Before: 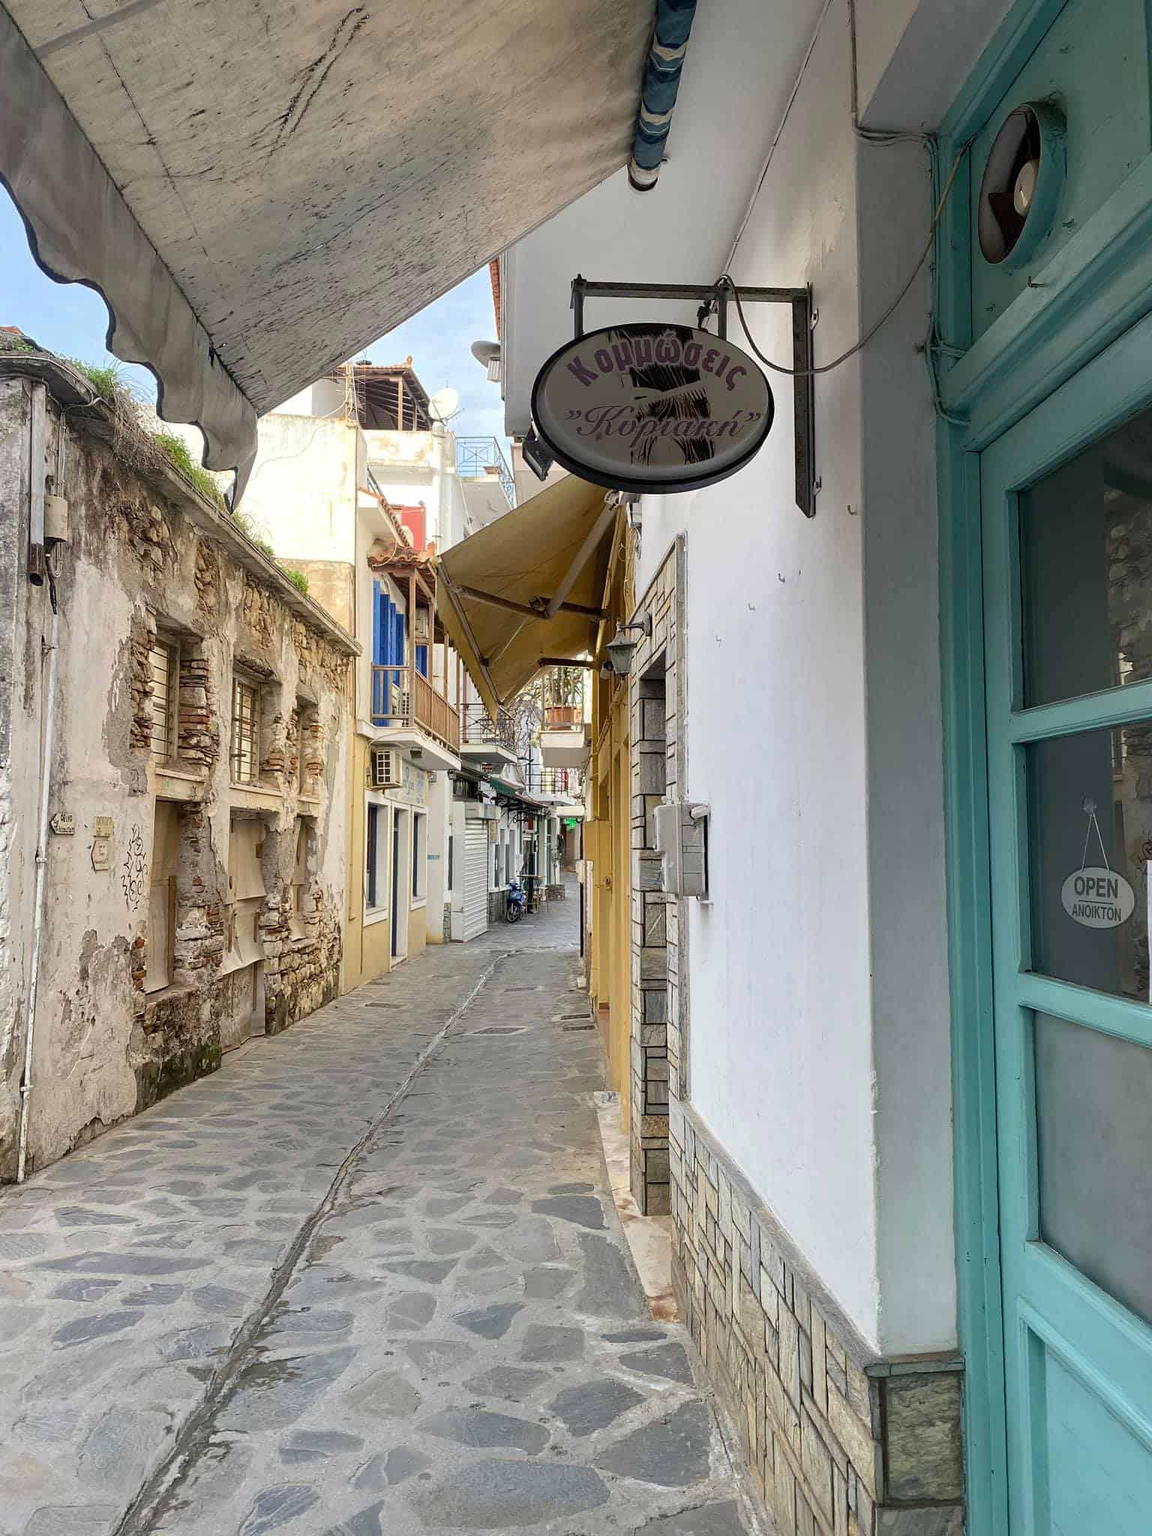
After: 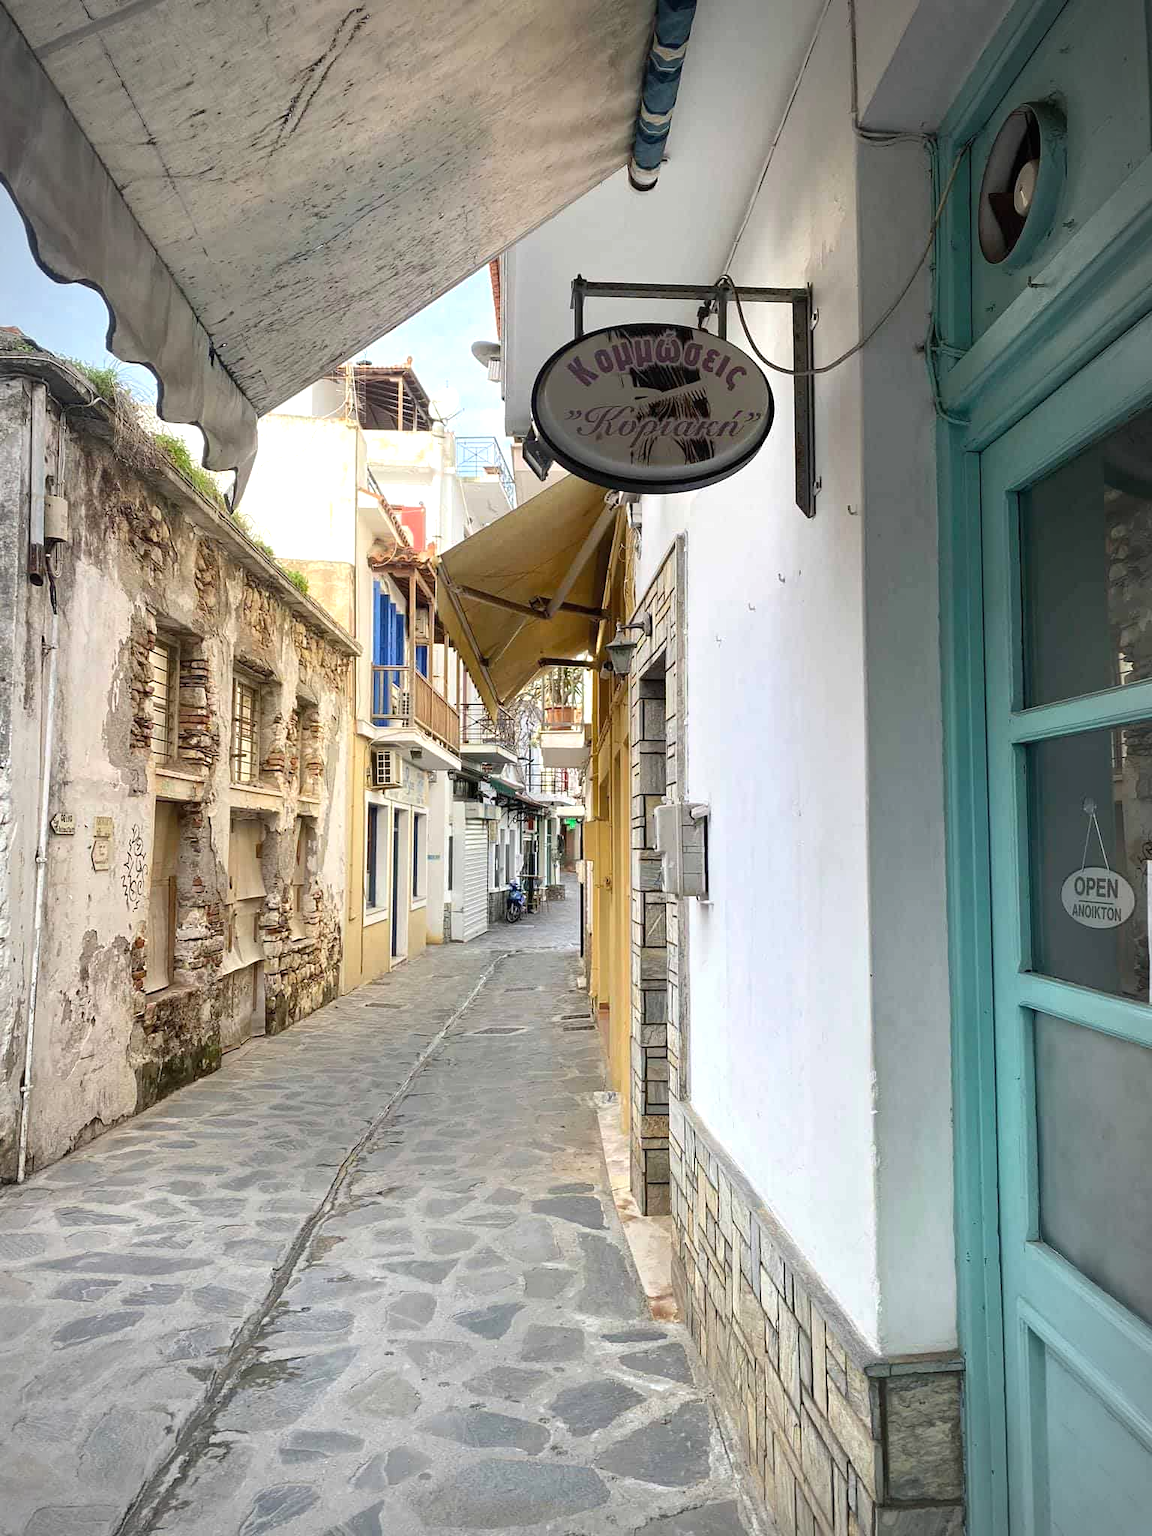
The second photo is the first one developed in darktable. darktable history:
exposure: black level correction 0, exposure 0.4 EV, compensate exposure bias true, compensate highlight preservation false
vignetting: fall-off start 87%, automatic ratio true
